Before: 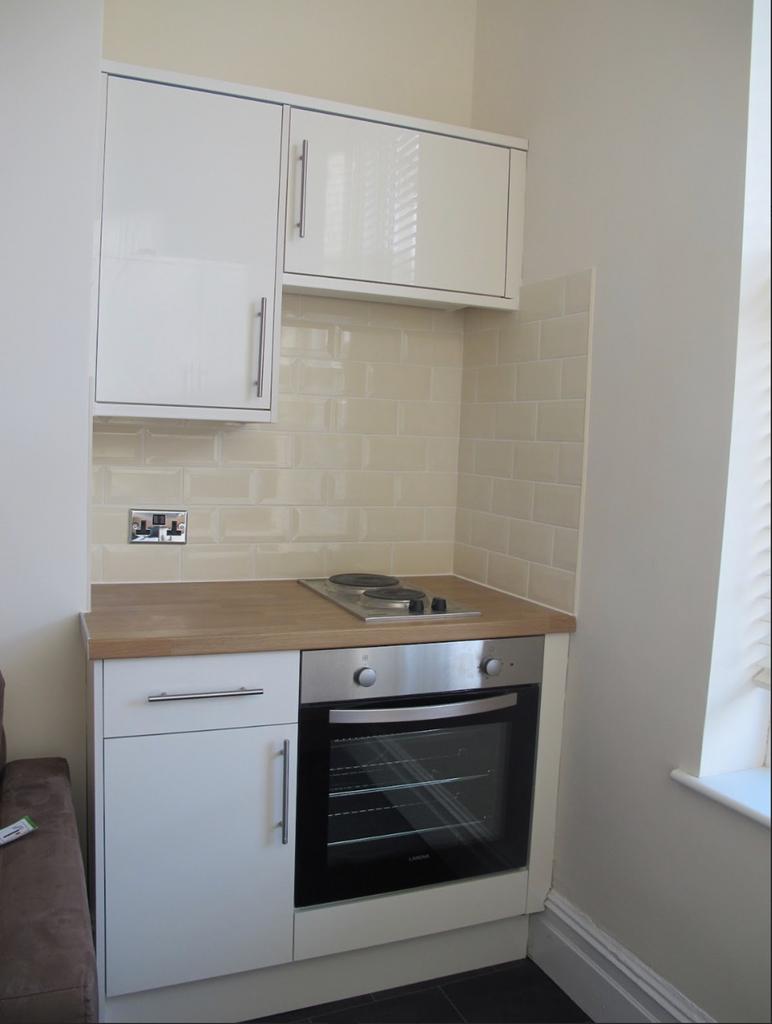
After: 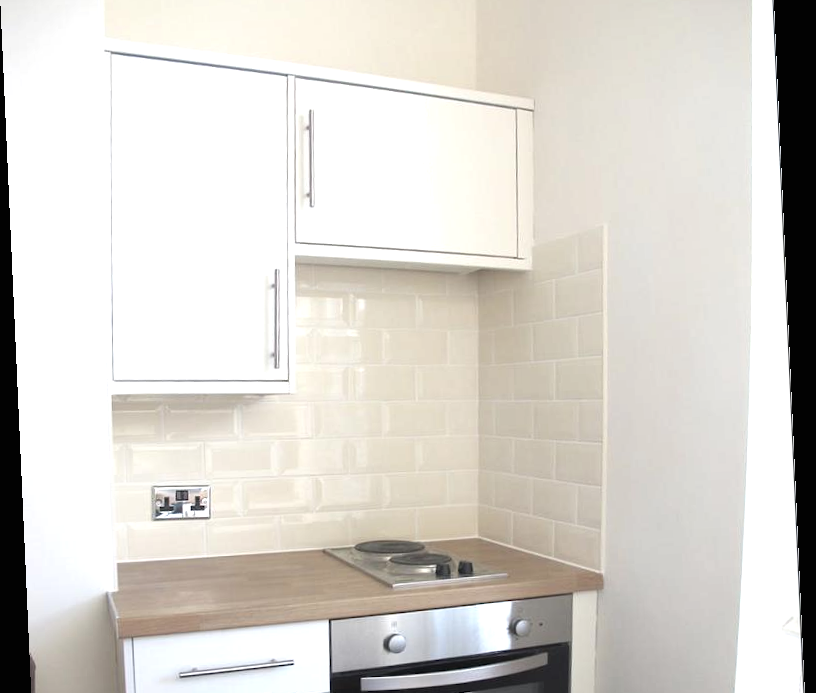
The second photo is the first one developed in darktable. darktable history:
rotate and perspective: rotation -2.56°, automatic cropping off
exposure: black level correction 0, exposure 1.1 EV, compensate highlight preservation false
color balance: input saturation 100.43%, contrast fulcrum 14.22%, output saturation 70.41%
crop and rotate: top 4.848%, bottom 29.503%
